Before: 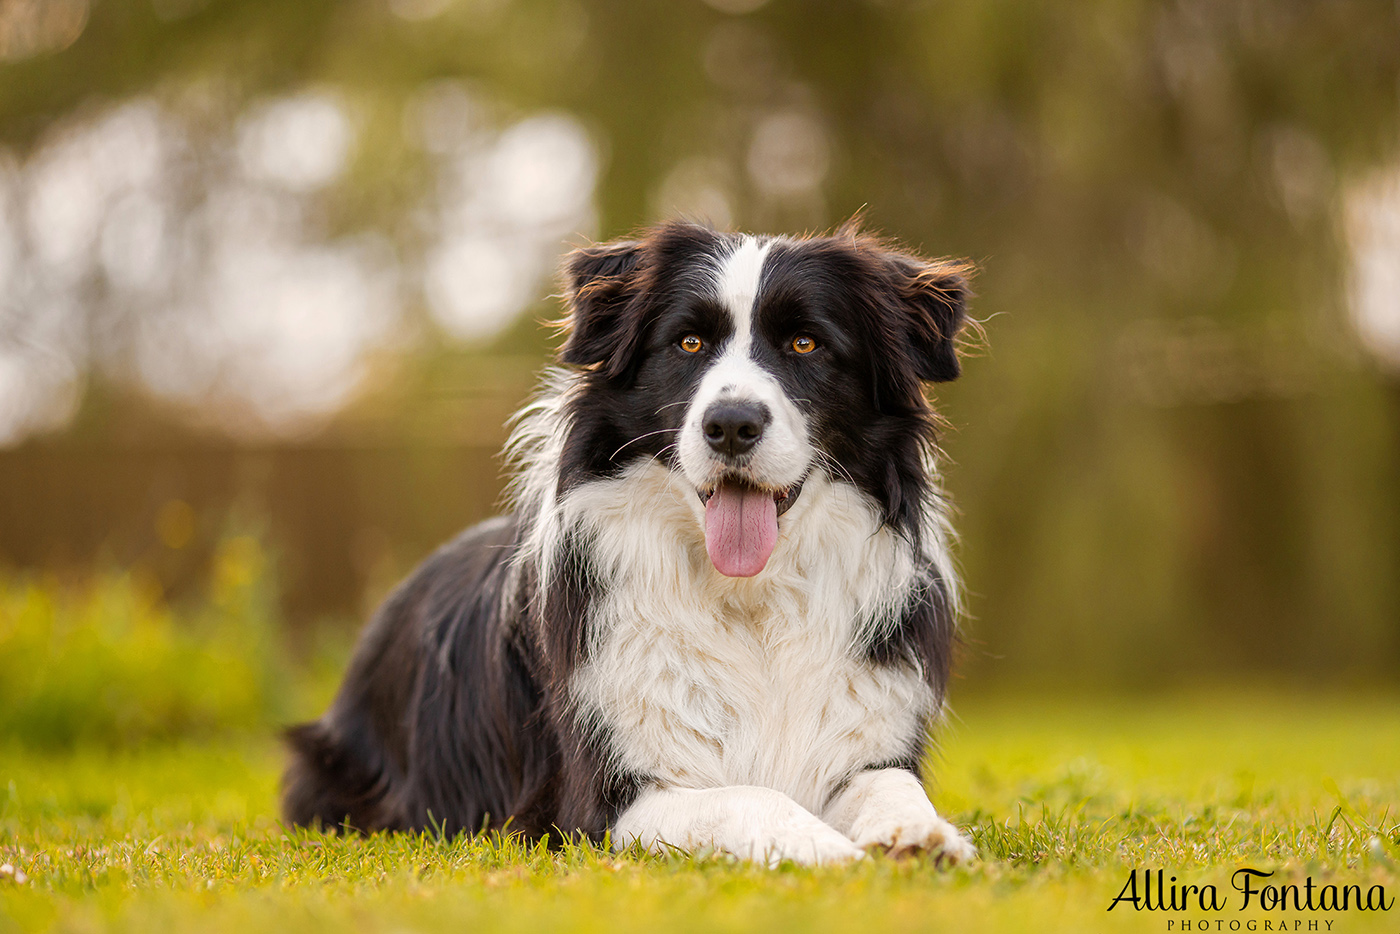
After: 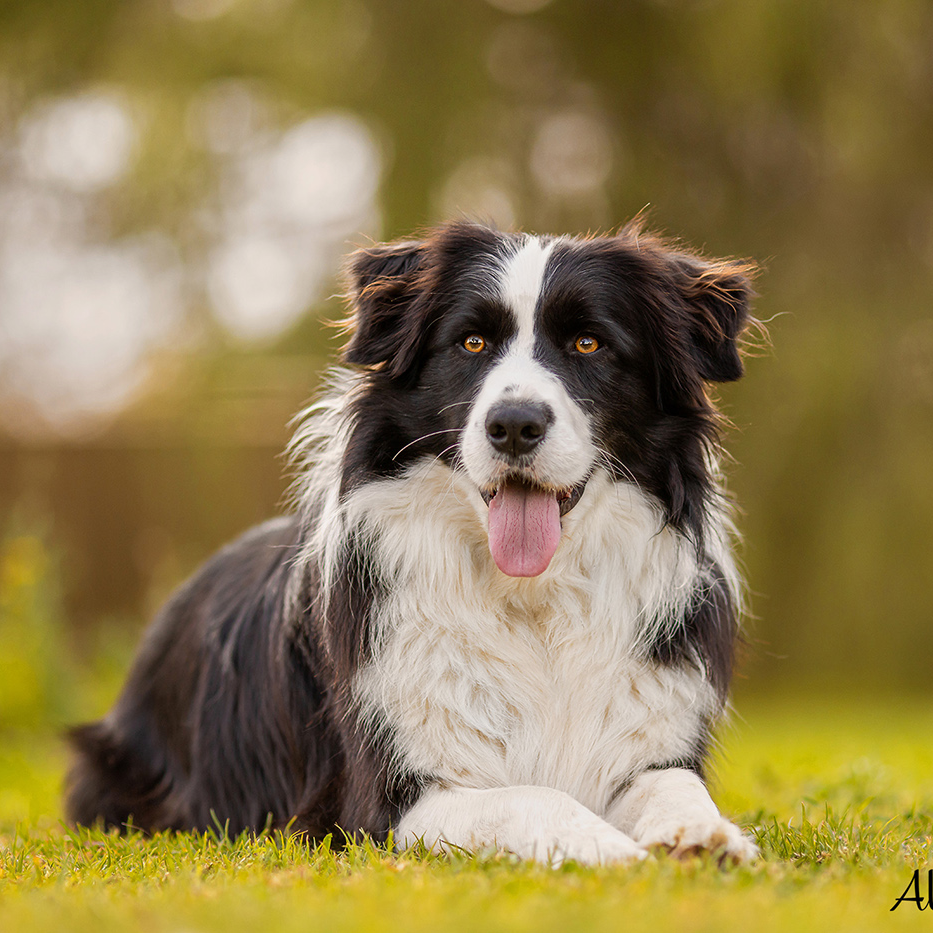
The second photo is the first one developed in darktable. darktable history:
tone equalizer: -8 EV -0.002 EV, -7 EV 0.005 EV, -6 EV -0.009 EV, -5 EV 0.011 EV, -4 EV -0.012 EV, -3 EV 0.007 EV, -2 EV -0.062 EV, -1 EV -0.293 EV, +0 EV -0.582 EV, smoothing diameter 2%, edges refinement/feathering 20, mask exposure compensation -1.57 EV, filter diffusion 5
crop and rotate: left 15.546%, right 17.787%
